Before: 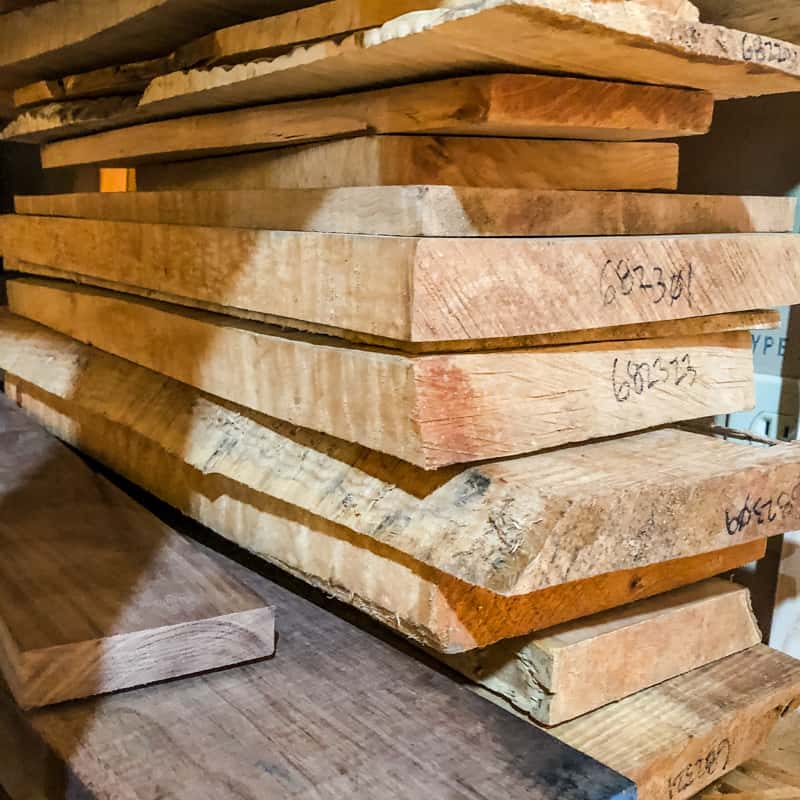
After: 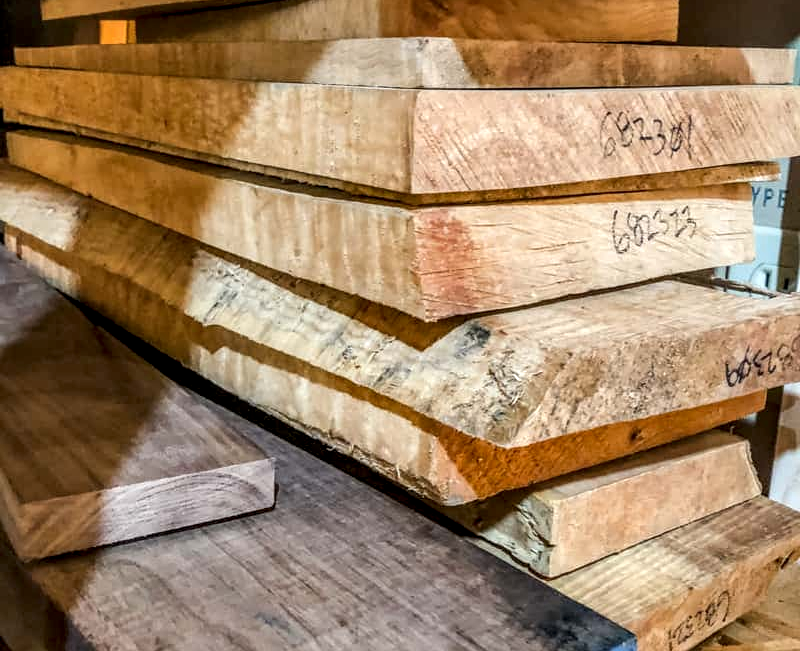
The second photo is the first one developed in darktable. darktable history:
crop and rotate: top 18.507%
local contrast: detail 142%
